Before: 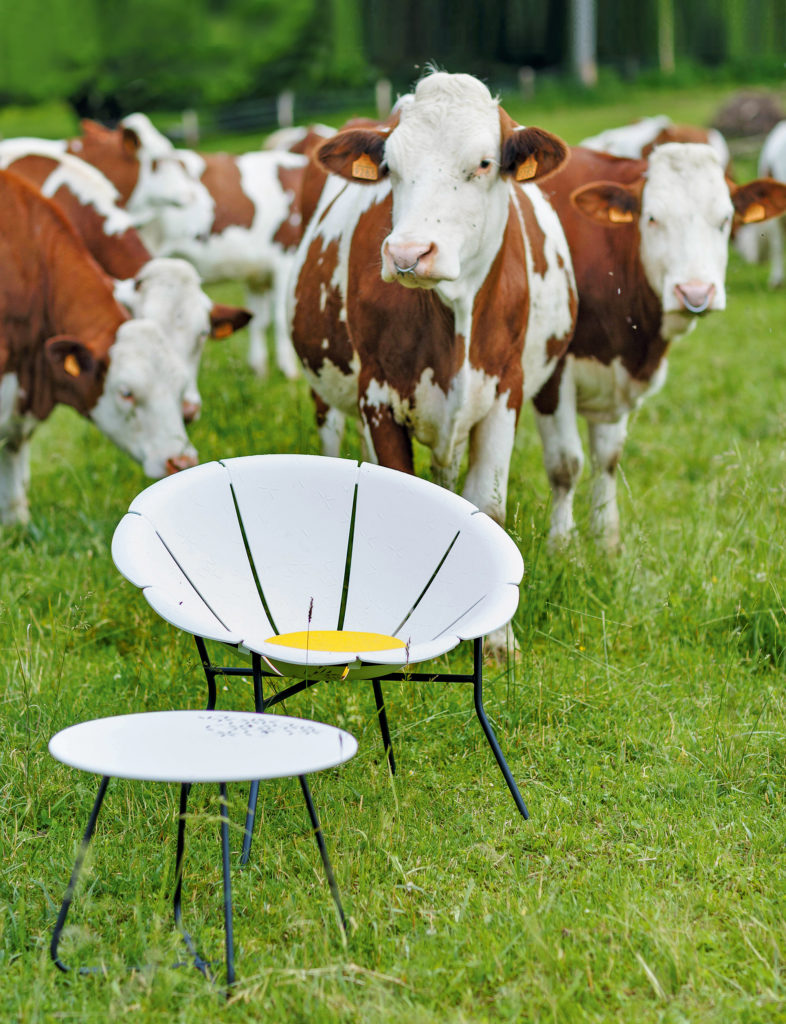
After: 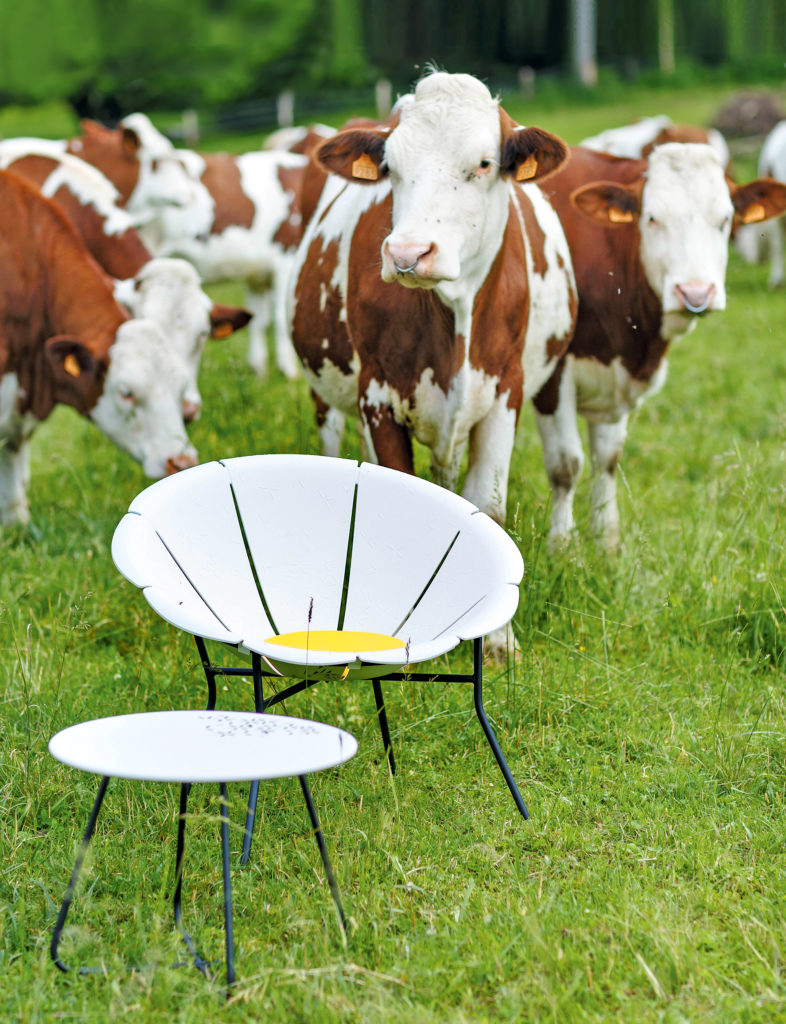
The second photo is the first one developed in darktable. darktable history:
exposure: compensate highlight preservation false
shadows and highlights: shadows -12.5, white point adjustment 4, highlights 28.33
